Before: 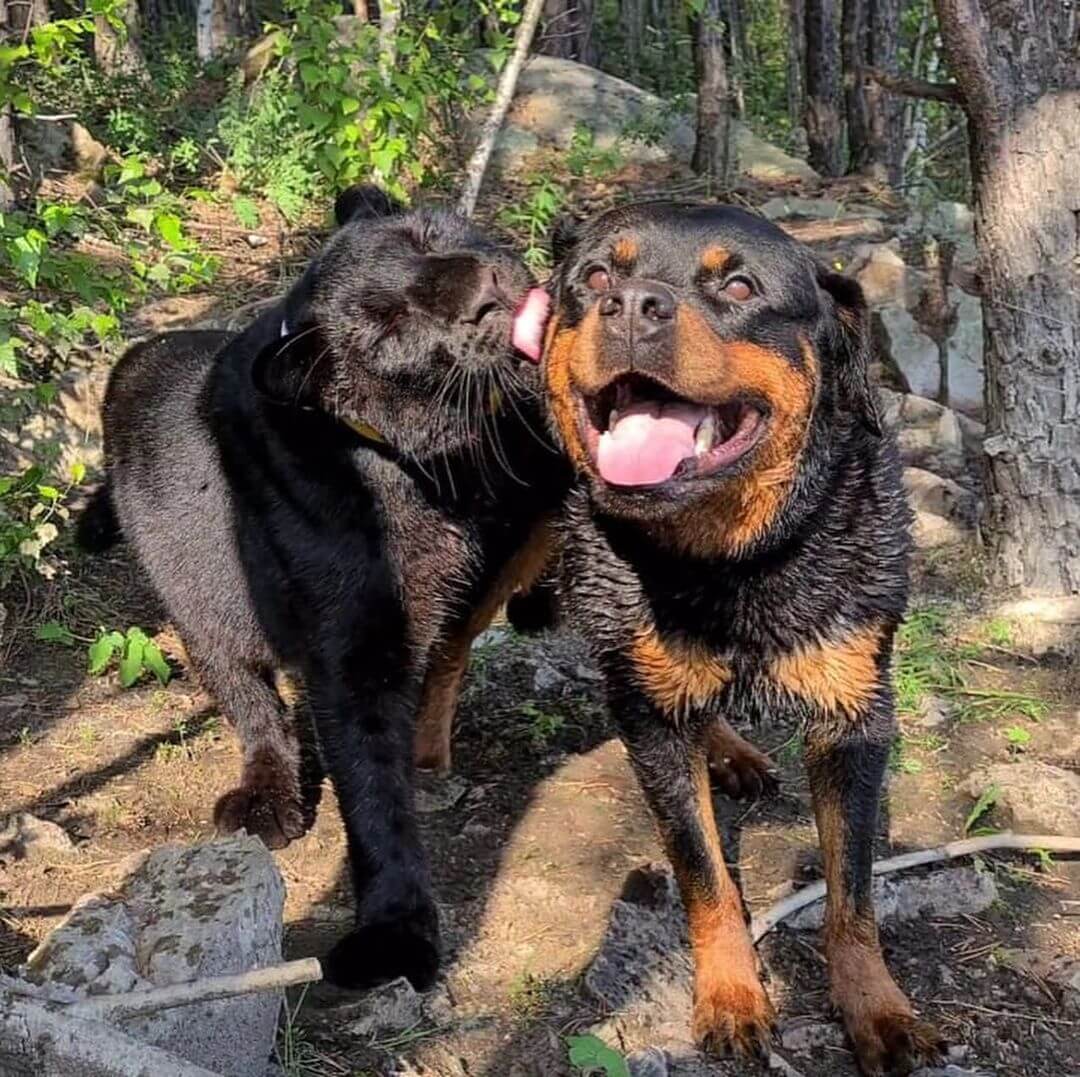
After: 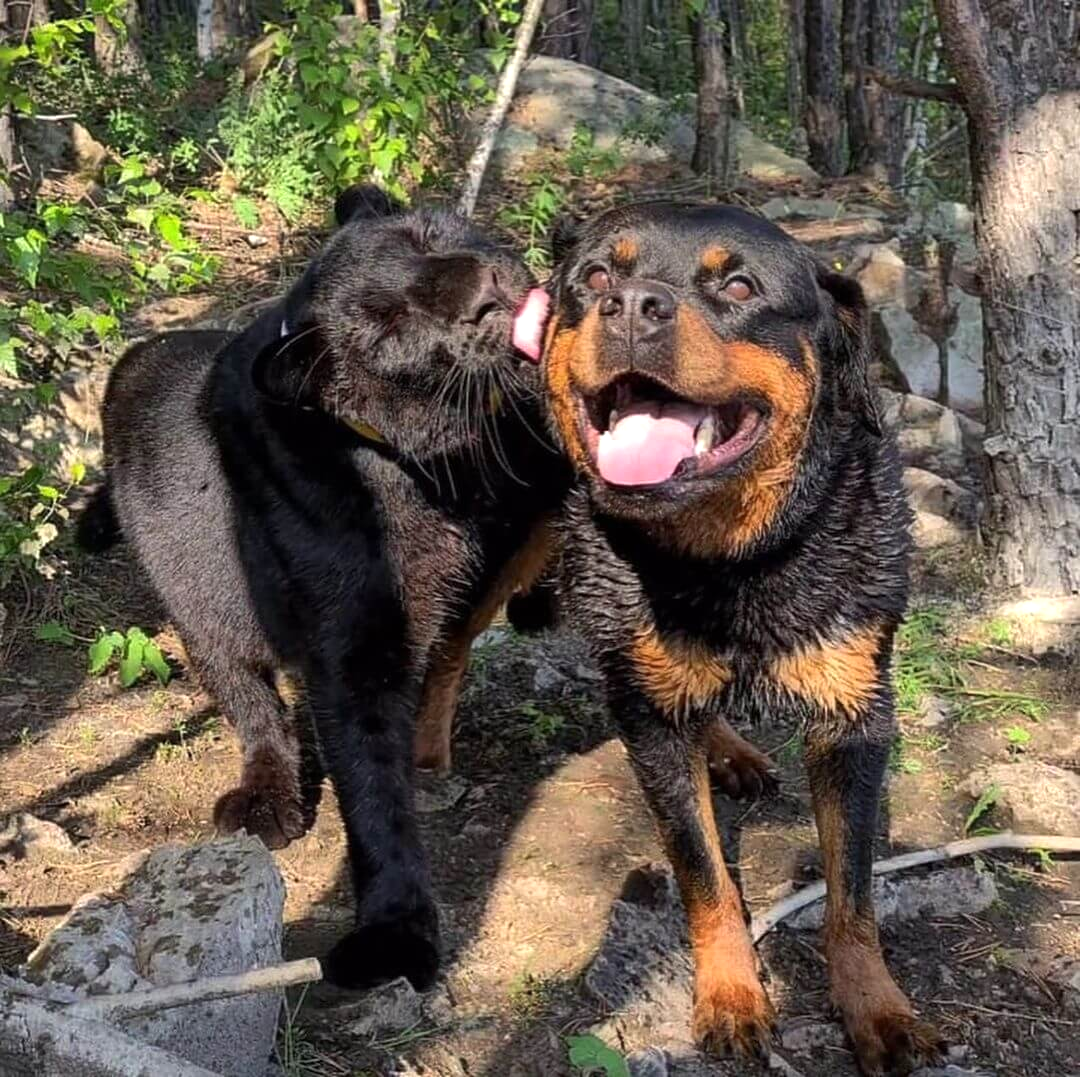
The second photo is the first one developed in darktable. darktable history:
tone equalizer: -8 EV -0.001 EV, -7 EV 0.001 EV, -6 EV -0.002 EV, -5 EV -0.01 EV, -4 EV -0.086 EV, -3 EV -0.216 EV, -2 EV -0.259 EV, -1 EV 0.121 EV, +0 EV 0.308 EV
